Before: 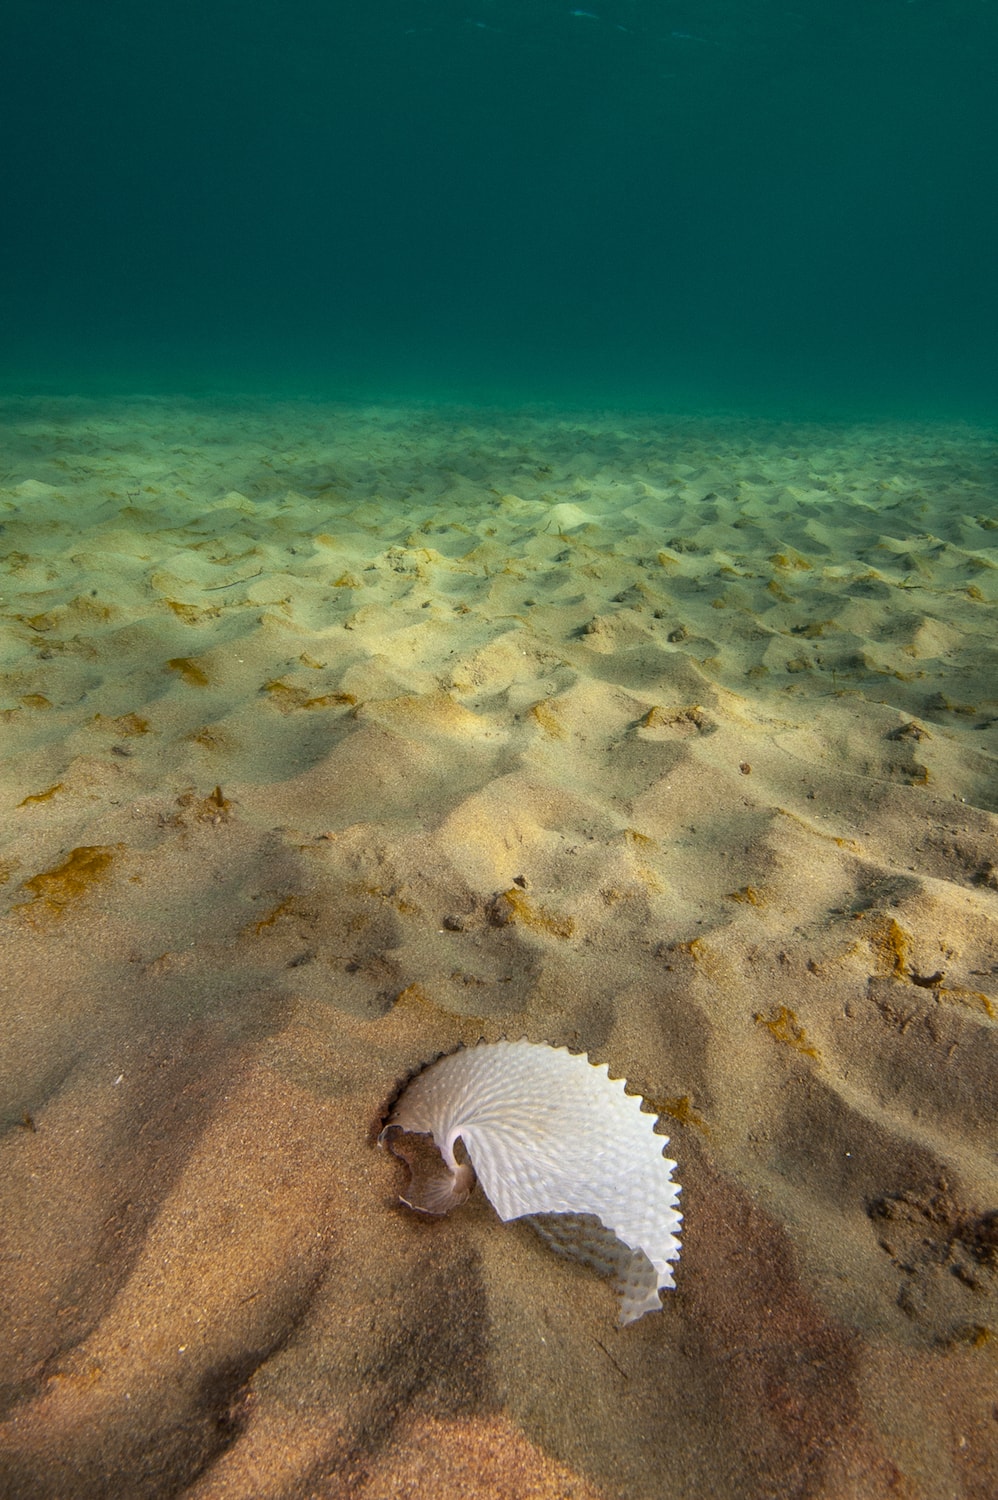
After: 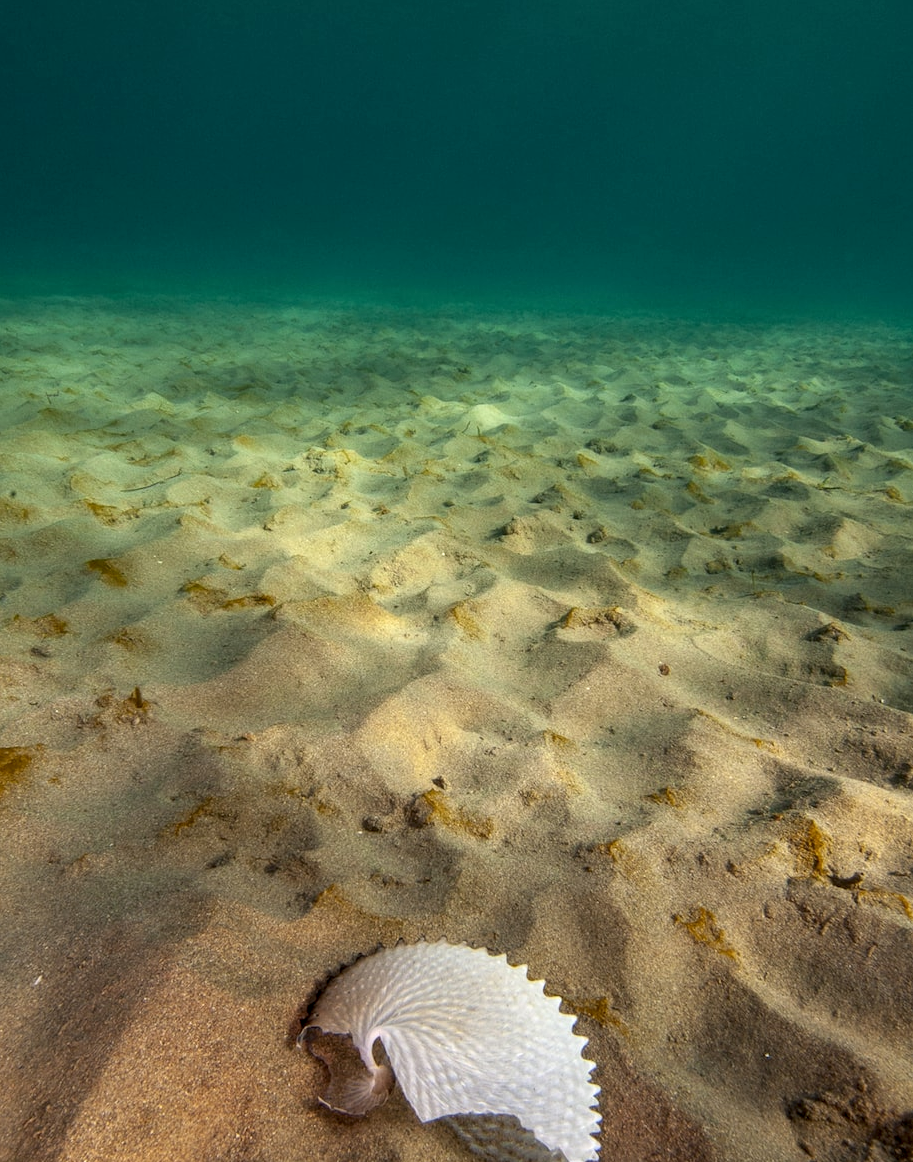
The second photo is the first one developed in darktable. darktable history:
local contrast: on, module defaults
crop: left 8.155%, top 6.611%, bottom 15.385%
